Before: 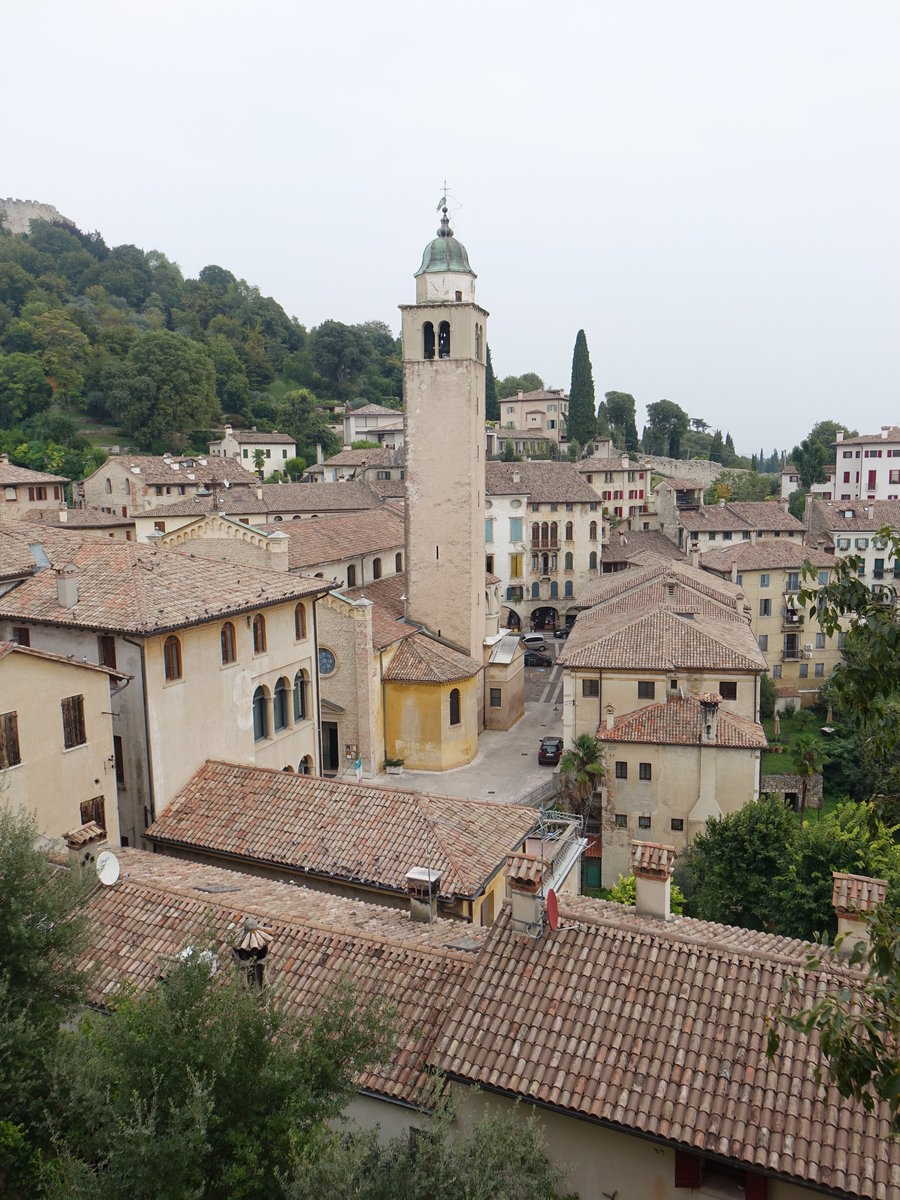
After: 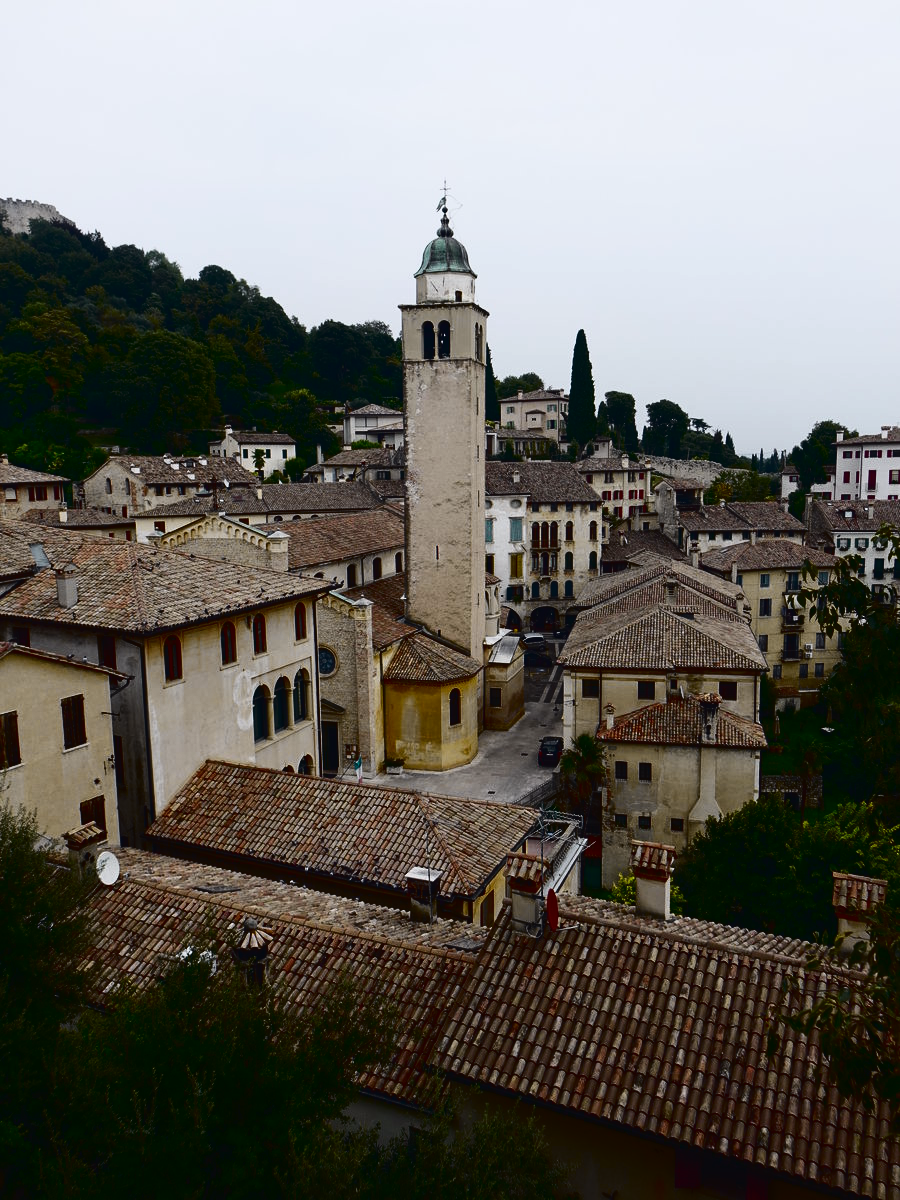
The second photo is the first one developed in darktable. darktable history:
tone curve: curves: ch0 [(0, 0.023) (0.104, 0.058) (0.21, 0.162) (0.469, 0.524) (0.579, 0.65) (0.725, 0.8) (0.858, 0.903) (1, 0.974)]; ch1 [(0, 0) (0.414, 0.395) (0.447, 0.447) (0.502, 0.501) (0.521, 0.512) (0.57, 0.563) (0.618, 0.61) (0.654, 0.642) (1, 1)]; ch2 [(0, 0) (0.356, 0.408) (0.437, 0.453) (0.492, 0.485) (0.524, 0.508) (0.566, 0.567) (0.595, 0.604) (1, 1)], color space Lab, independent channels, preserve colors none
contrast brightness saturation: contrast 0.09, brightness -0.59, saturation 0.17
